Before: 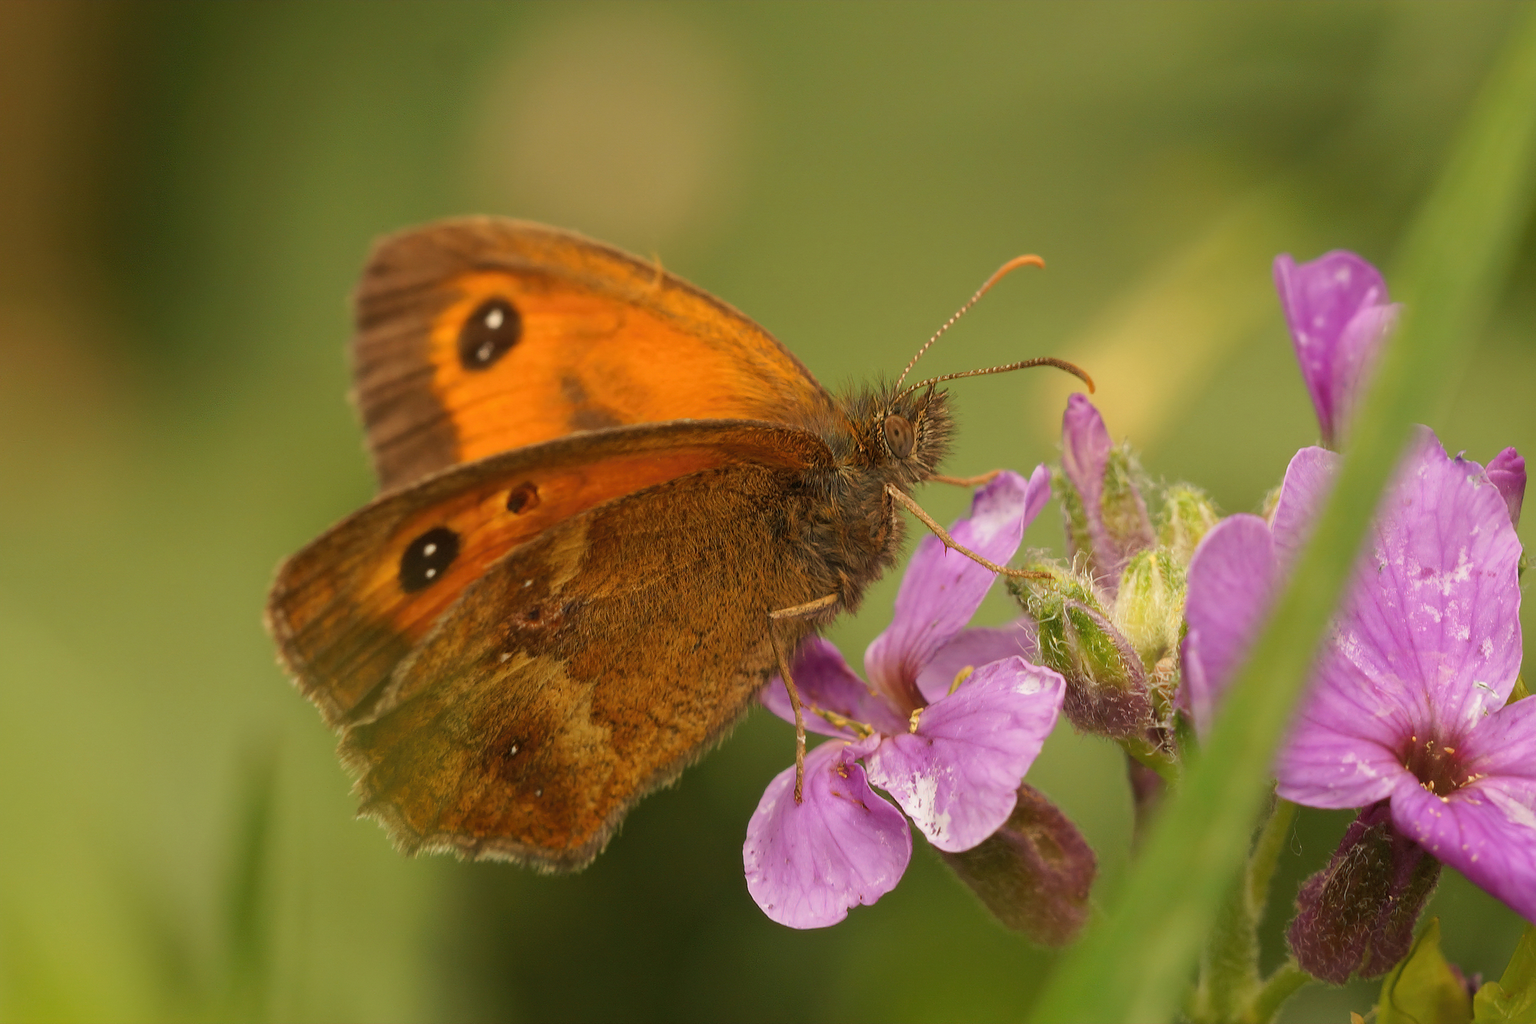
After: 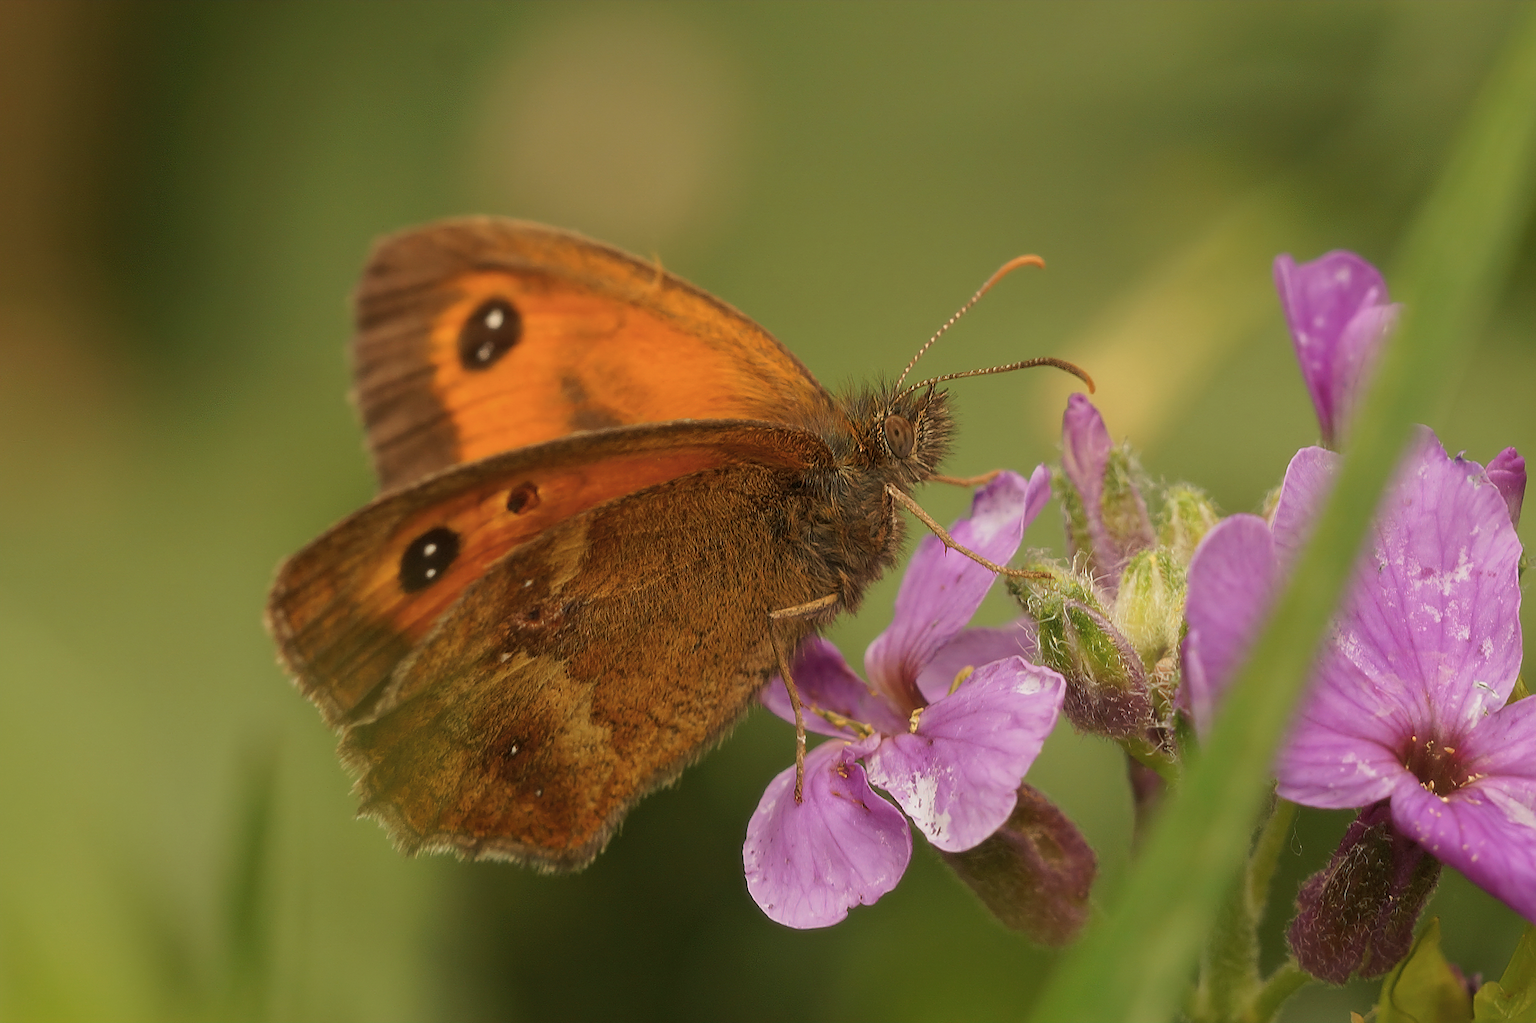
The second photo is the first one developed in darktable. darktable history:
exposure: exposure -0.21 EV, compensate highlight preservation false
soften: size 10%, saturation 50%, brightness 0.2 EV, mix 10%
sharpen: on, module defaults
